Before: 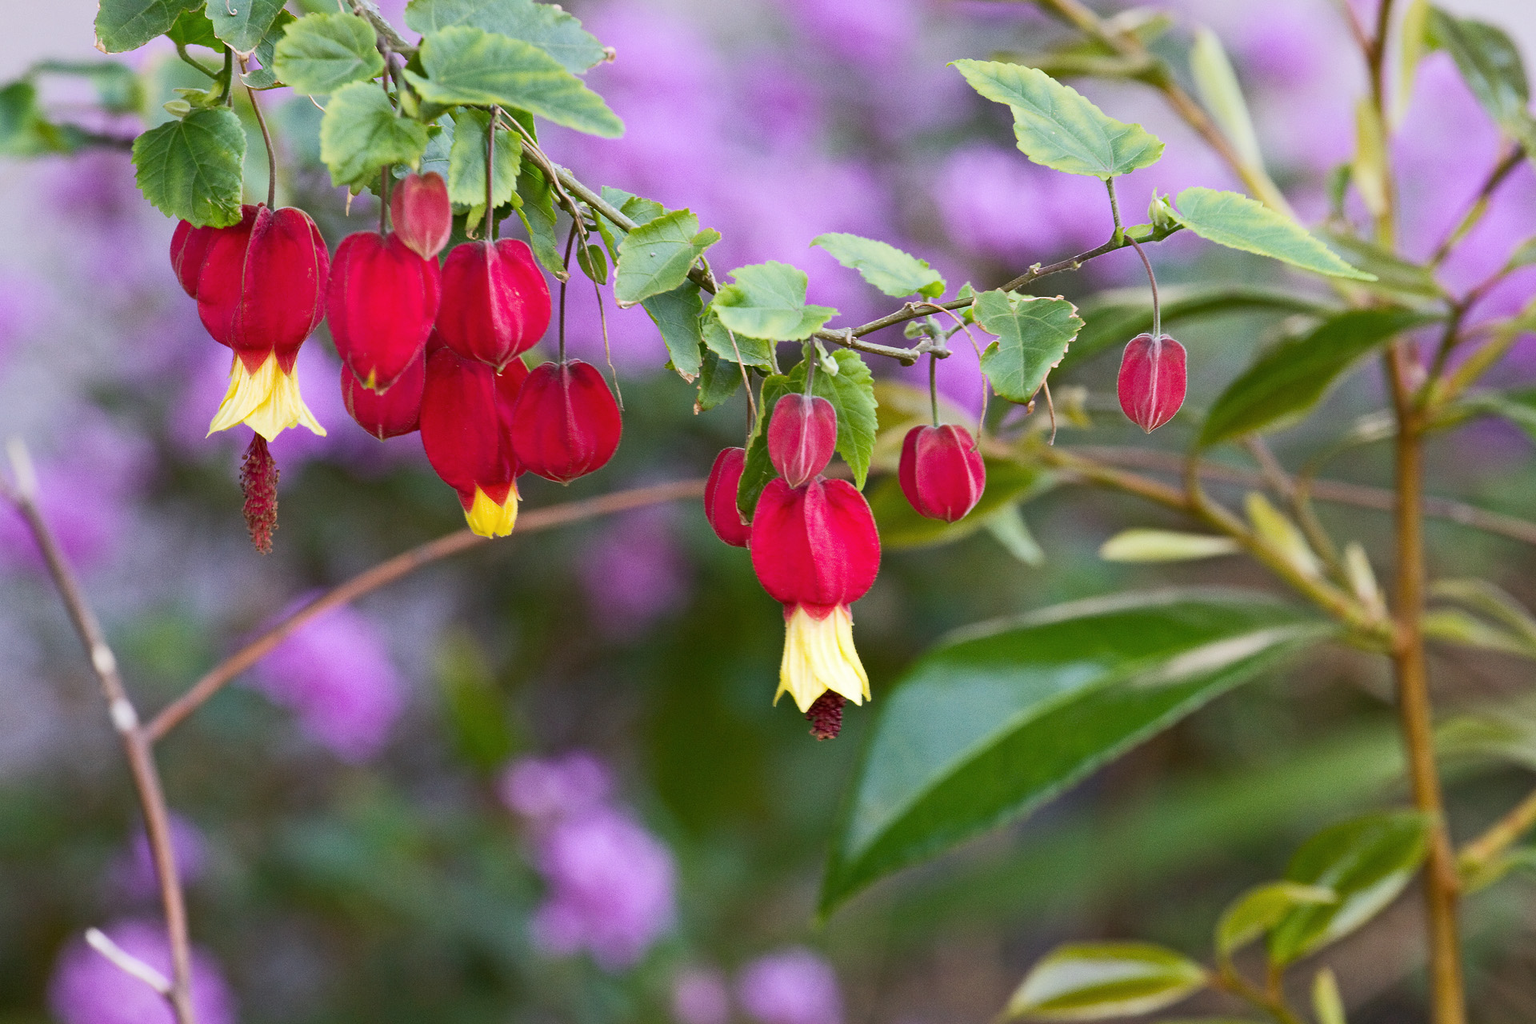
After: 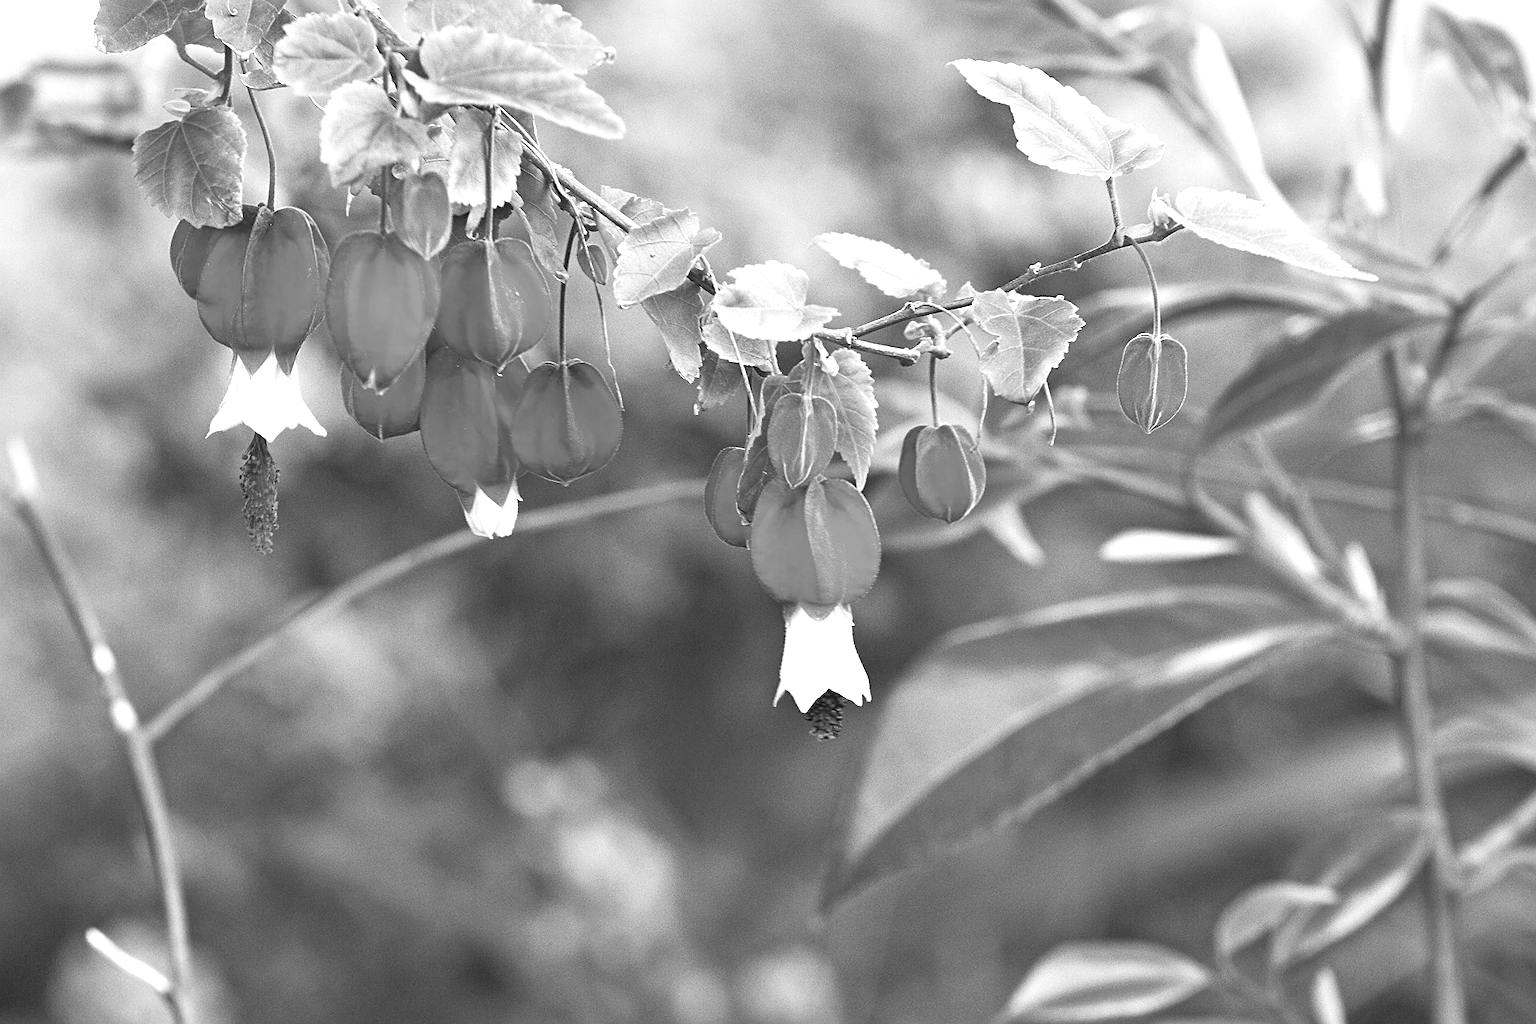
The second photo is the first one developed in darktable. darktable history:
sharpen: on, module defaults
exposure: black level correction 0, exposure 0.9 EV, compensate highlight preservation false
monochrome: a 32, b 64, size 2.3
